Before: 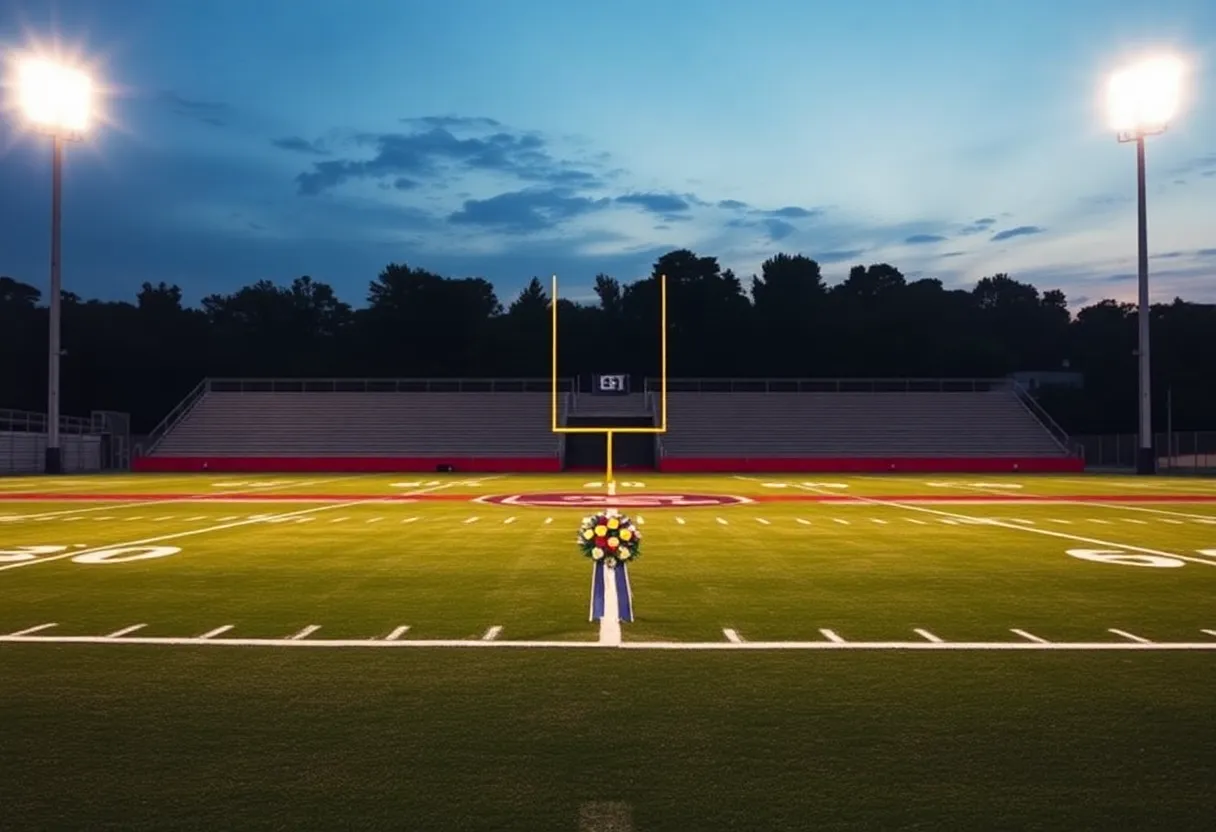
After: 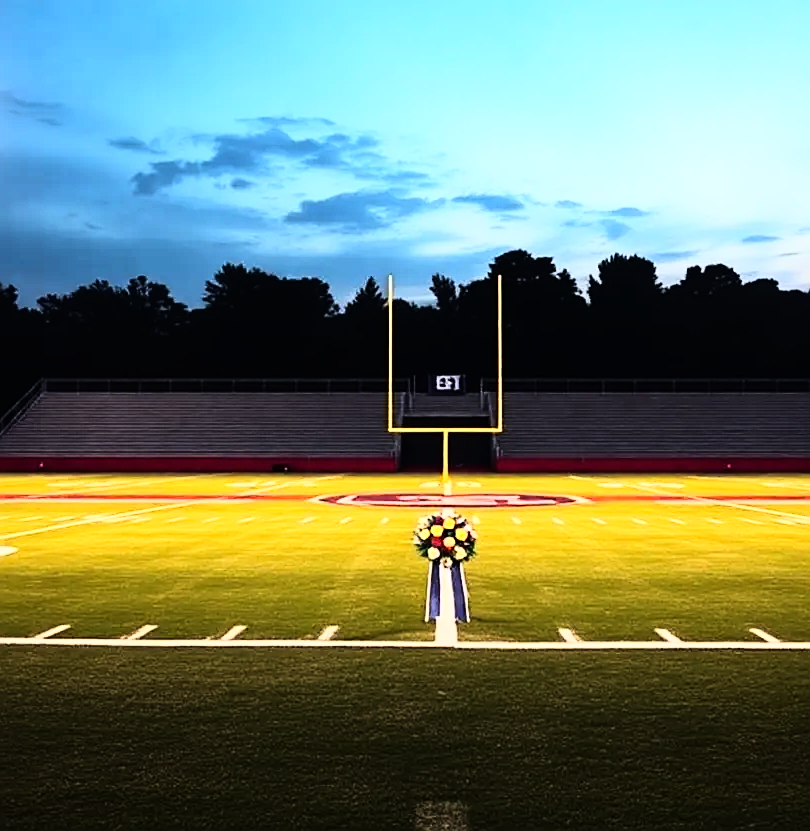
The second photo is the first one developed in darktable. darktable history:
crop and rotate: left 13.537%, right 19.796%
rgb curve: curves: ch0 [(0, 0) (0.21, 0.15) (0.24, 0.21) (0.5, 0.75) (0.75, 0.96) (0.89, 0.99) (1, 1)]; ch1 [(0, 0.02) (0.21, 0.13) (0.25, 0.2) (0.5, 0.67) (0.75, 0.9) (0.89, 0.97) (1, 1)]; ch2 [(0, 0.02) (0.21, 0.13) (0.25, 0.2) (0.5, 0.67) (0.75, 0.9) (0.89, 0.97) (1, 1)], compensate middle gray true
sharpen: on, module defaults
